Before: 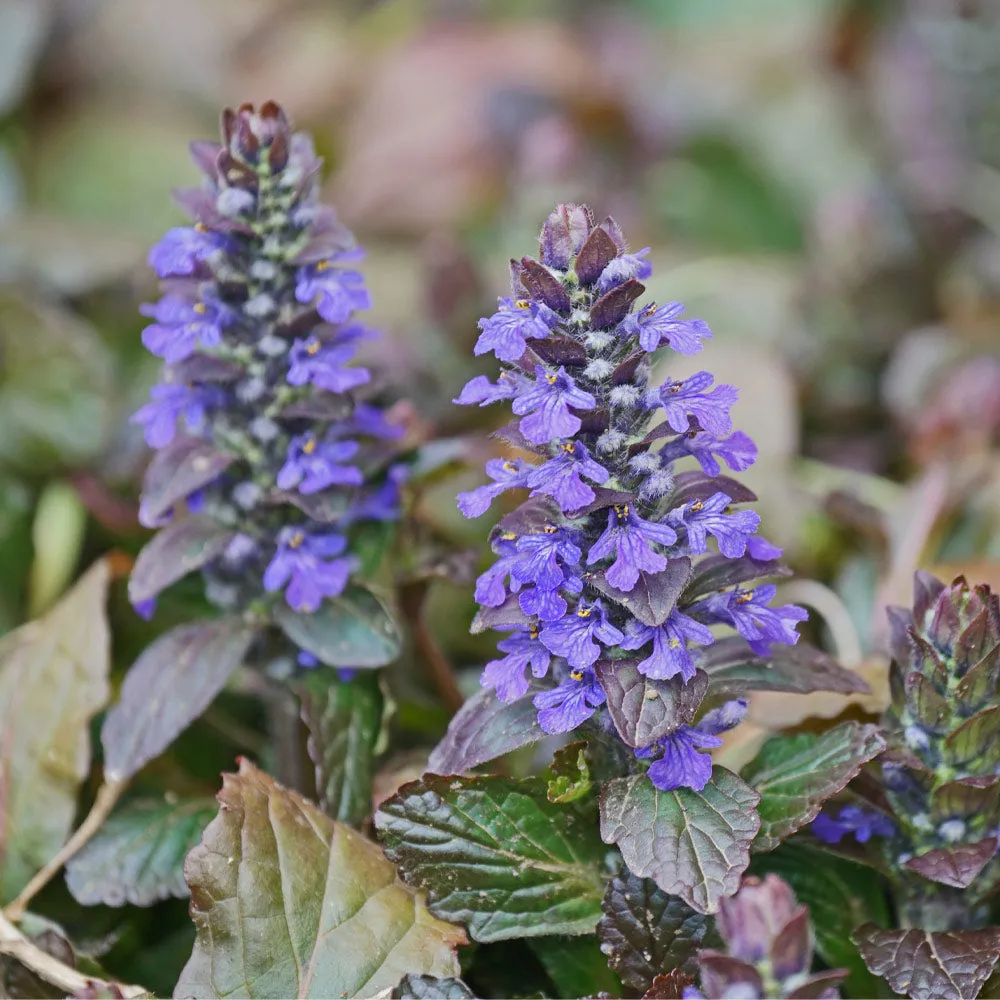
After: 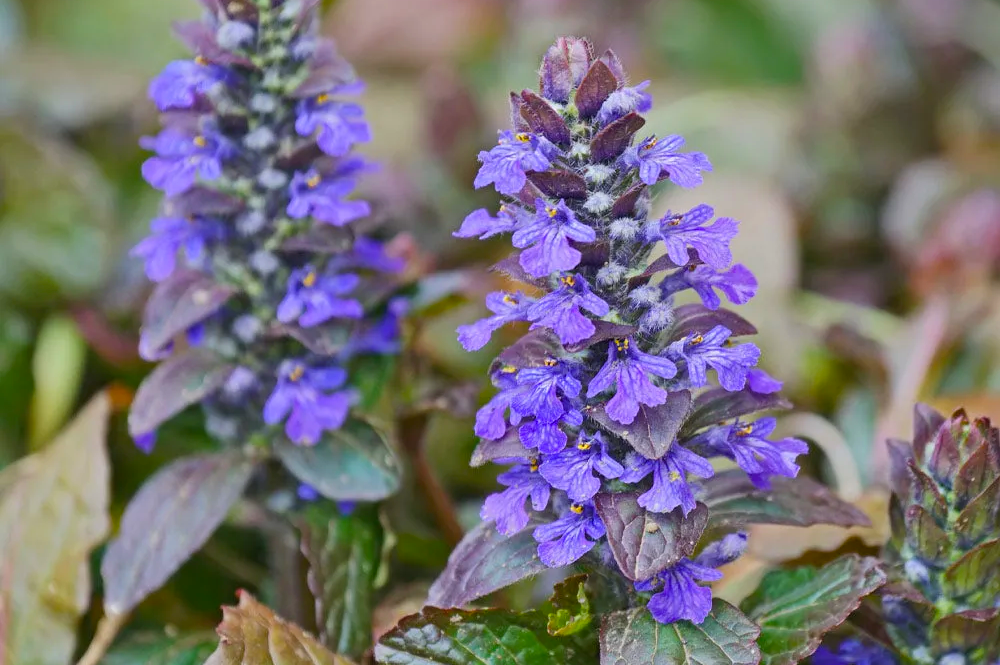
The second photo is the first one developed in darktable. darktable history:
color balance rgb: perceptual saturation grading › global saturation 25%, global vibrance 20%
crop: top 16.727%, bottom 16.727%
